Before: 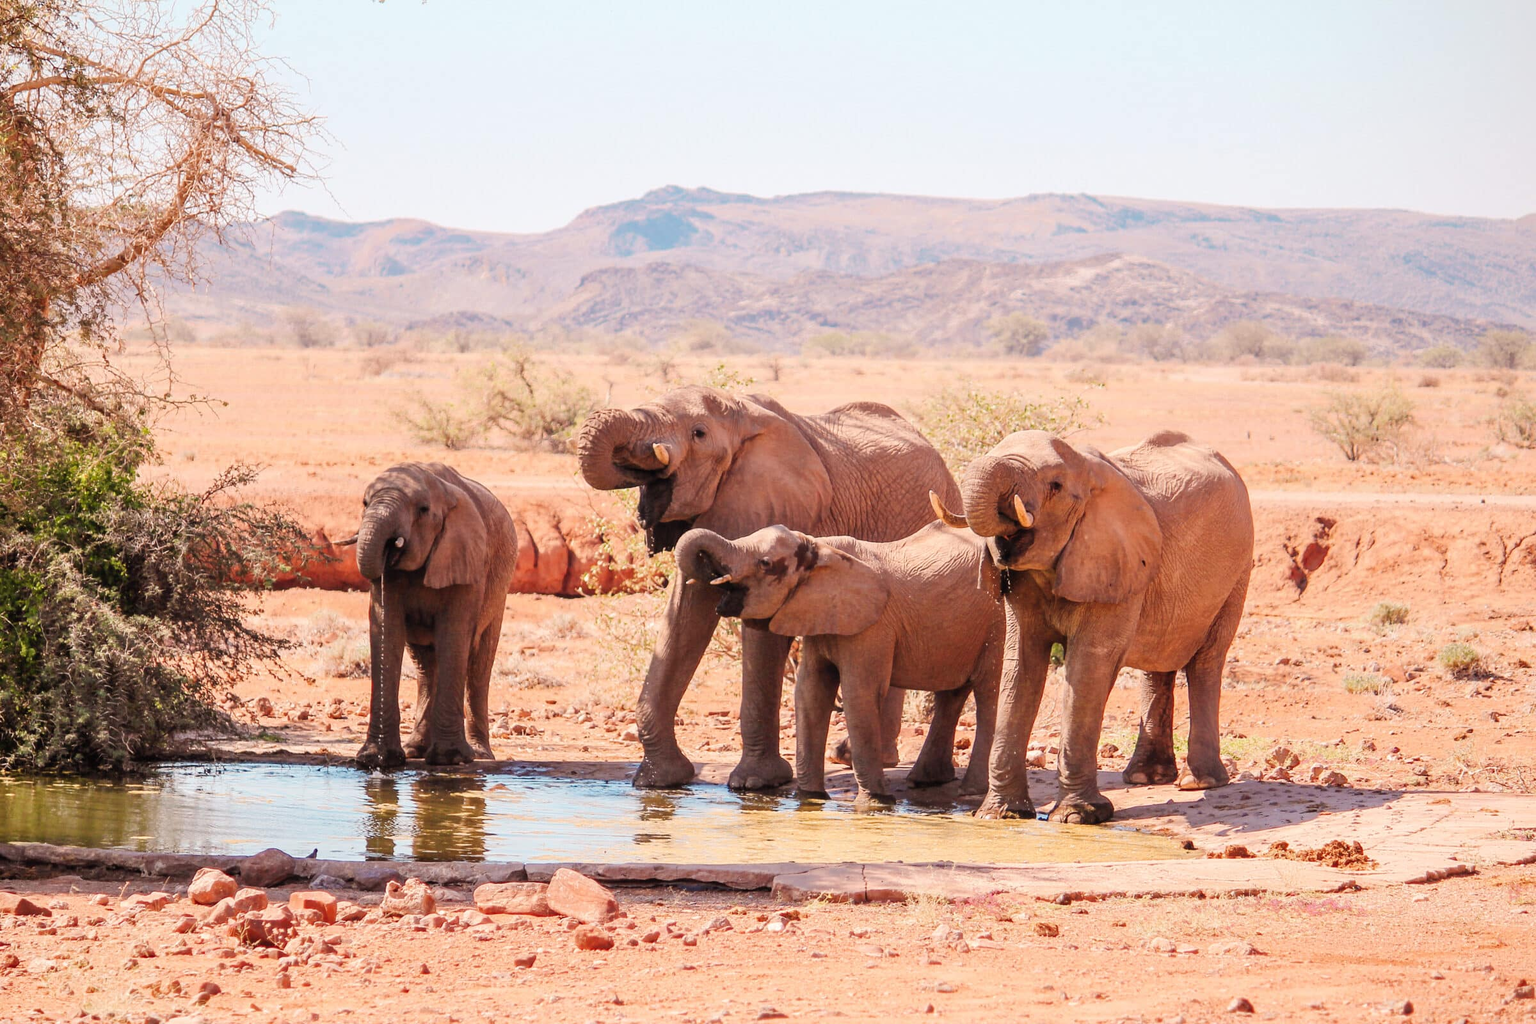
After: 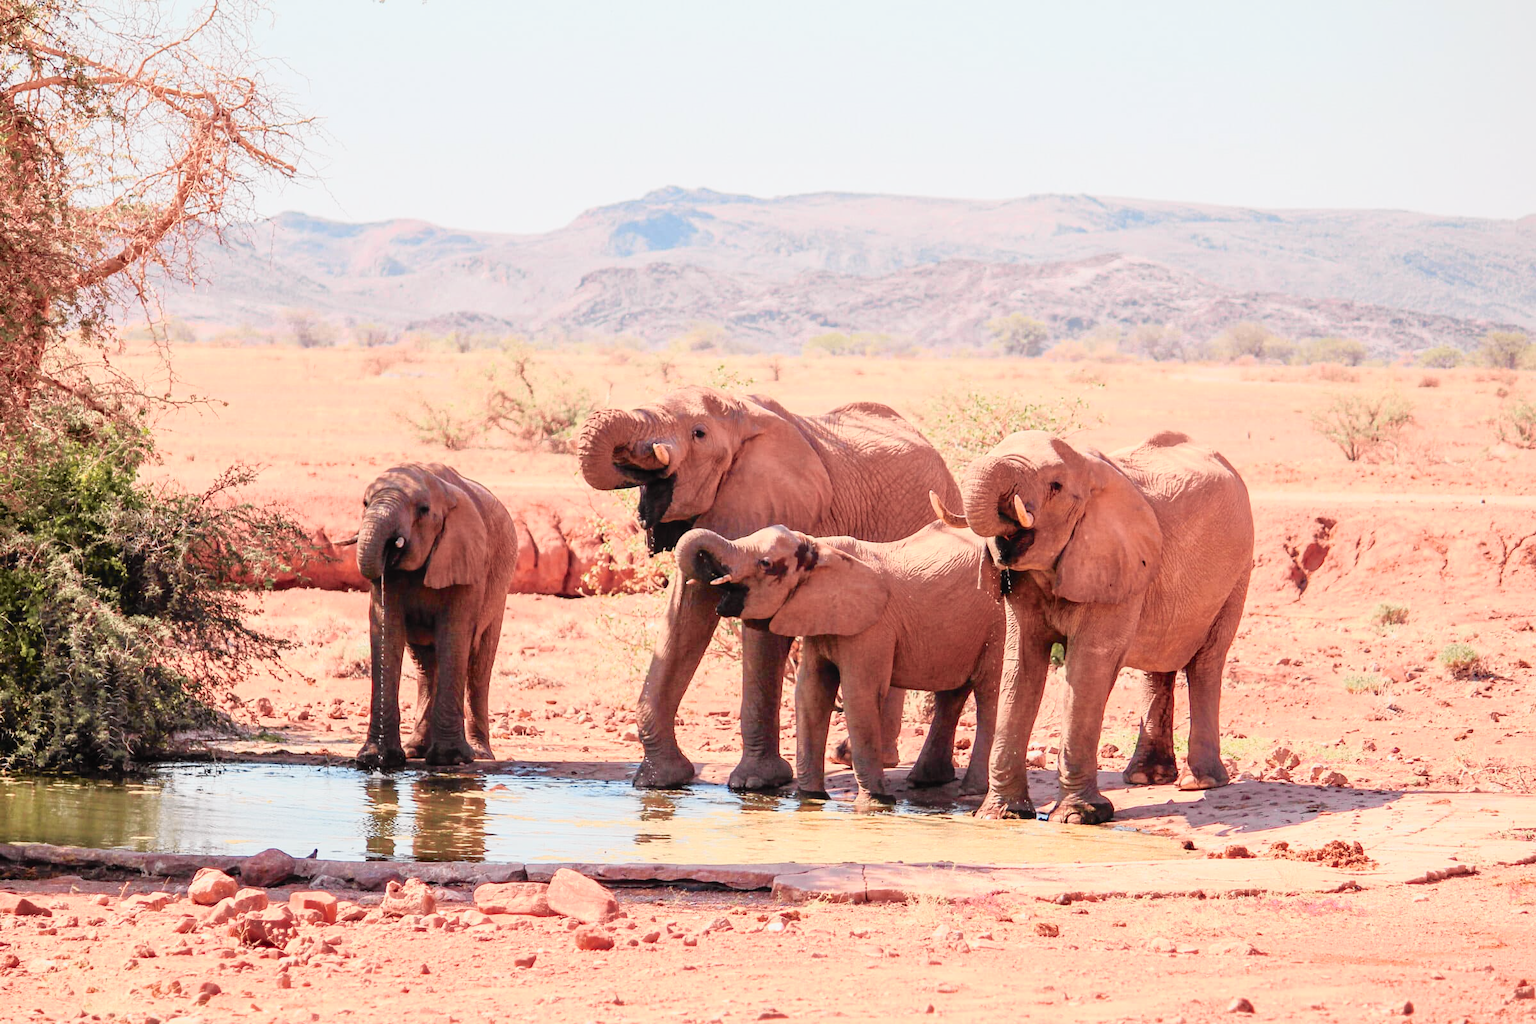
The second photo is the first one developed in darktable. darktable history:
tone equalizer: on, module defaults
tone curve: curves: ch0 [(0, 0.009) (0.105, 0.08) (0.195, 0.18) (0.283, 0.316) (0.384, 0.434) (0.485, 0.531) (0.638, 0.69) (0.81, 0.872) (1, 0.977)]; ch1 [(0, 0) (0.161, 0.092) (0.35, 0.33) (0.379, 0.401) (0.456, 0.469) (0.502, 0.5) (0.525, 0.514) (0.586, 0.617) (0.635, 0.655) (1, 1)]; ch2 [(0, 0) (0.371, 0.362) (0.437, 0.437) (0.48, 0.49) (0.53, 0.515) (0.56, 0.571) (0.622, 0.606) (1, 1)], color space Lab, independent channels, preserve colors none
